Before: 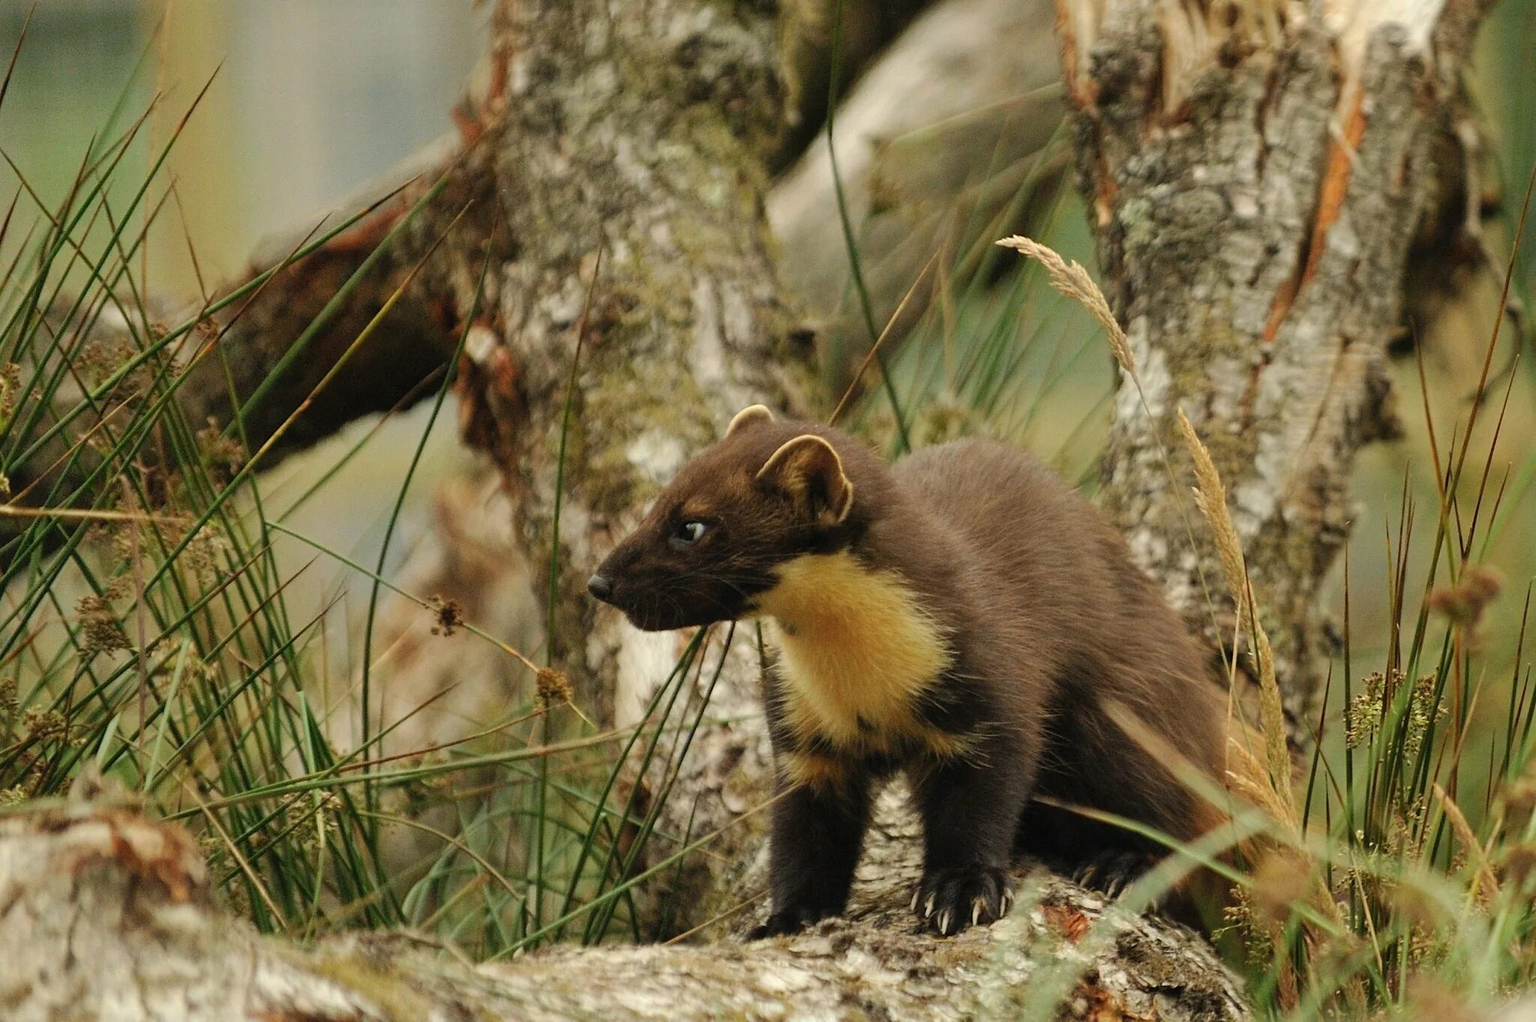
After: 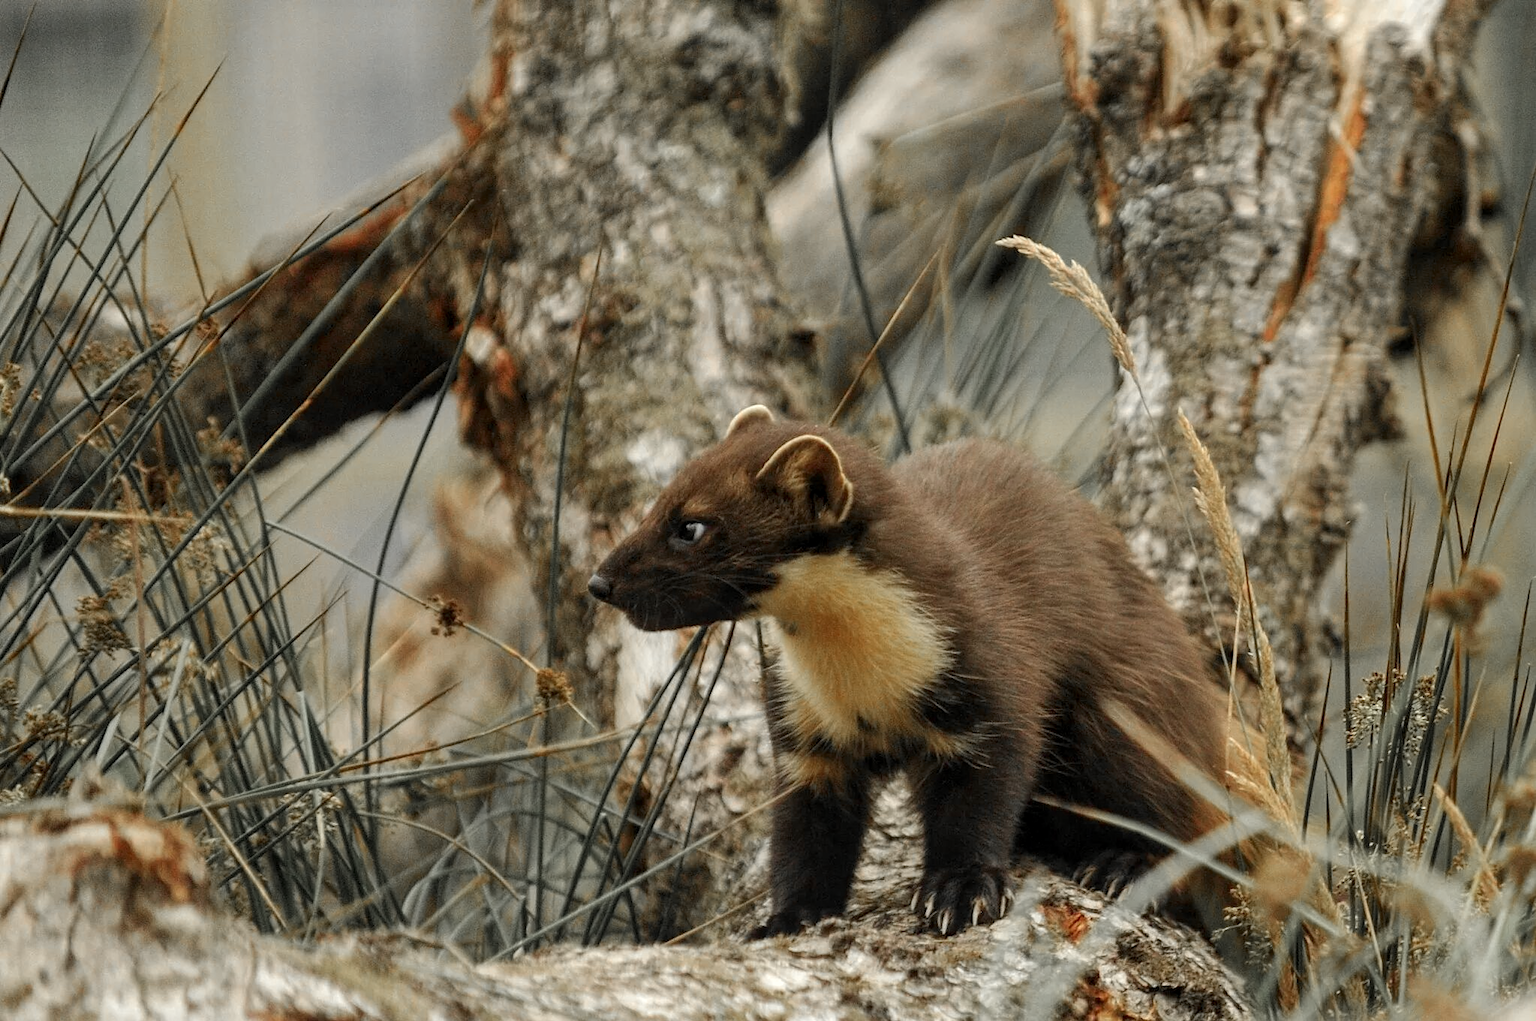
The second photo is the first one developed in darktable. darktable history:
local contrast: on, module defaults
color zones: curves: ch1 [(0, 0.638) (0.193, 0.442) (0.286, 0.15) (0.429, 0.14) (0.571, 0.142) (0.714, 0.154) (0.857, 0.175) (1, 0.638)]
